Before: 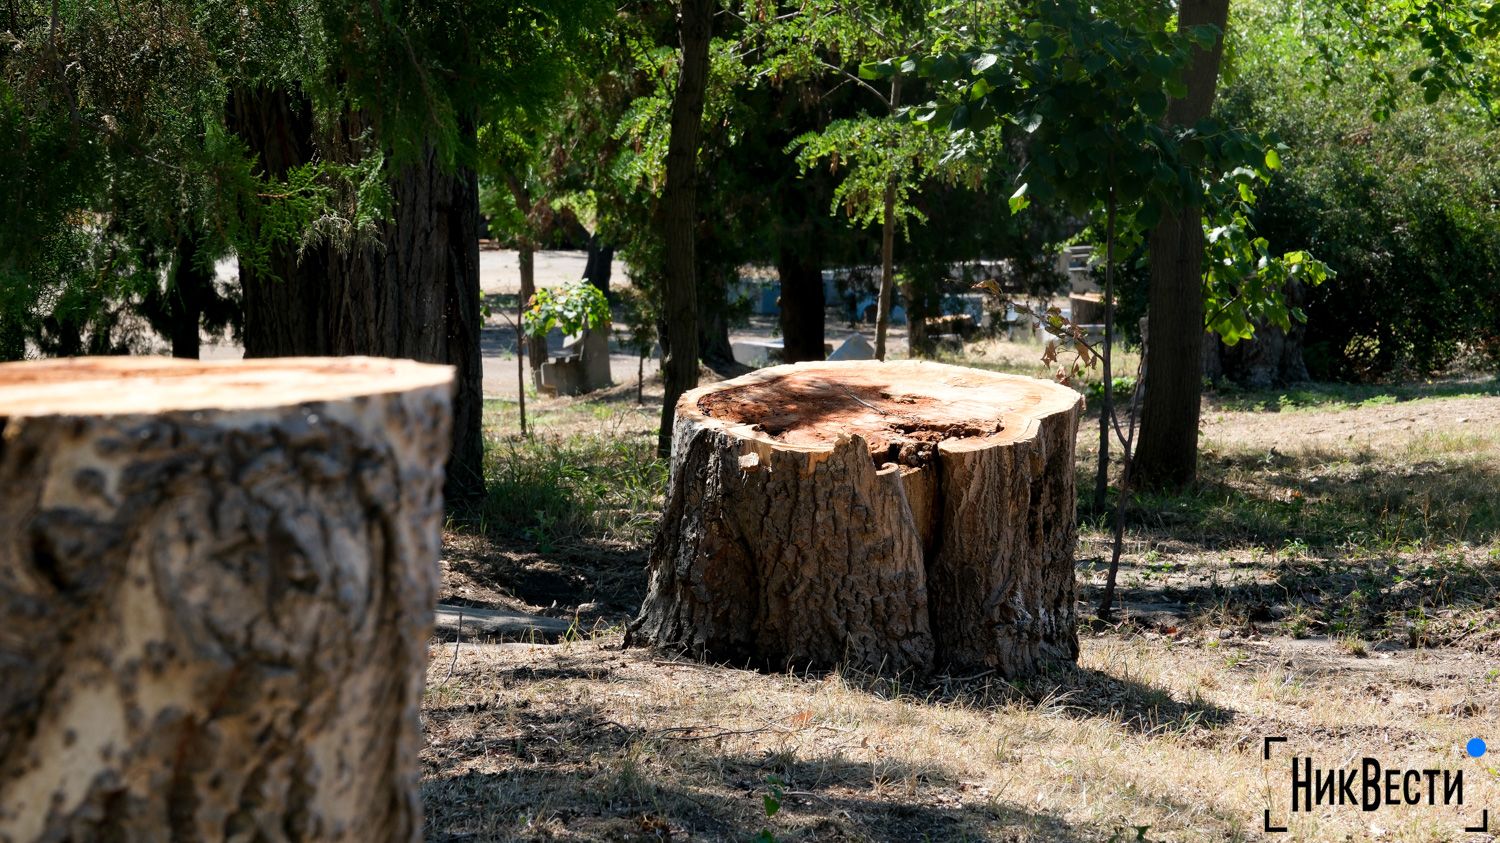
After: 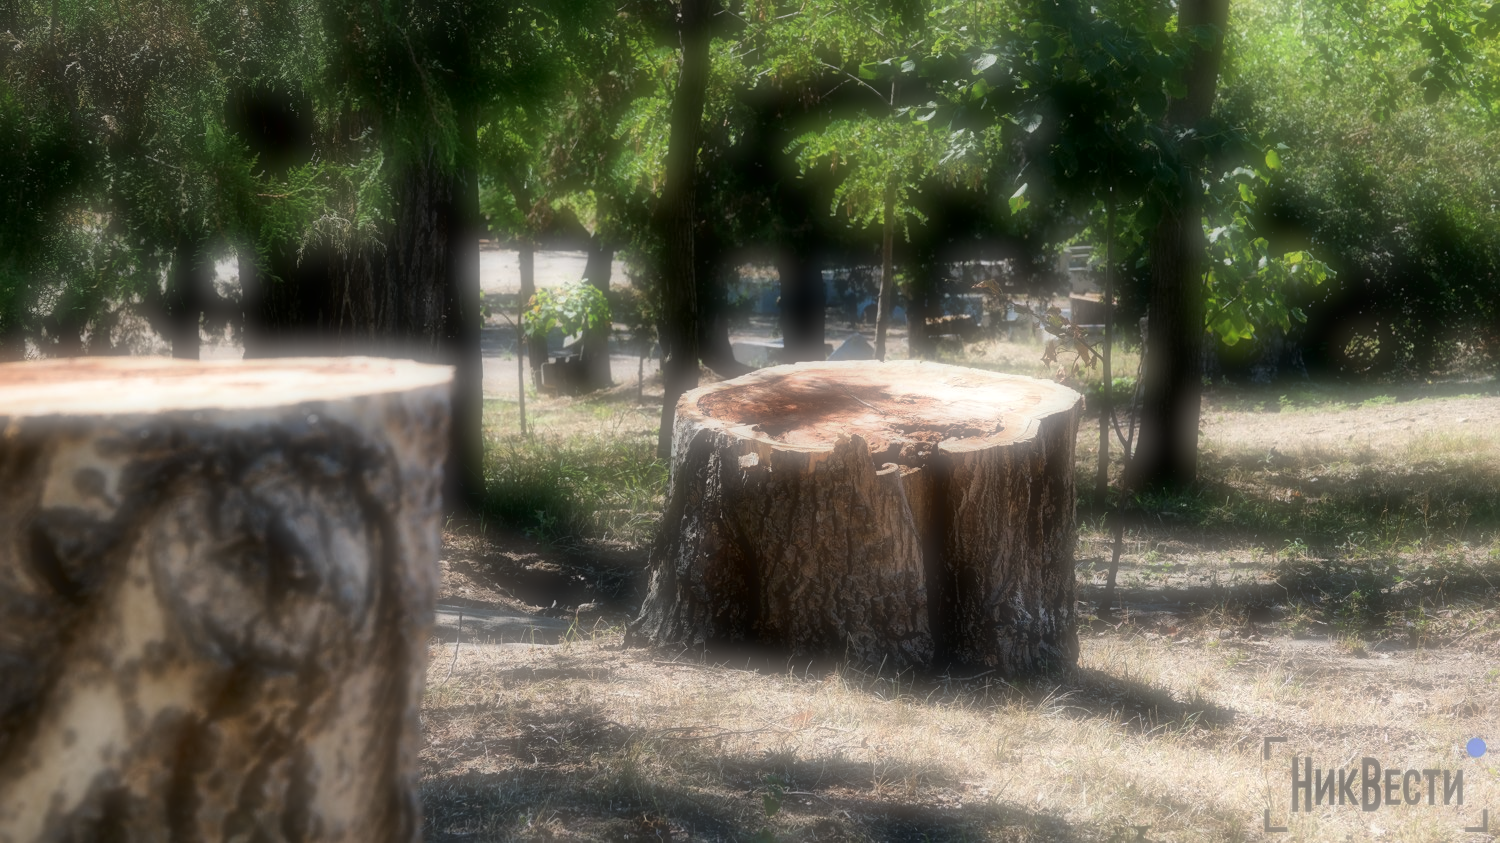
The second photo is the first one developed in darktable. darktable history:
local contrast: mode bilateral grid, contrast 20, coarseness 50, detail 171%, midtone range 0.2
soften: on, module defaults
